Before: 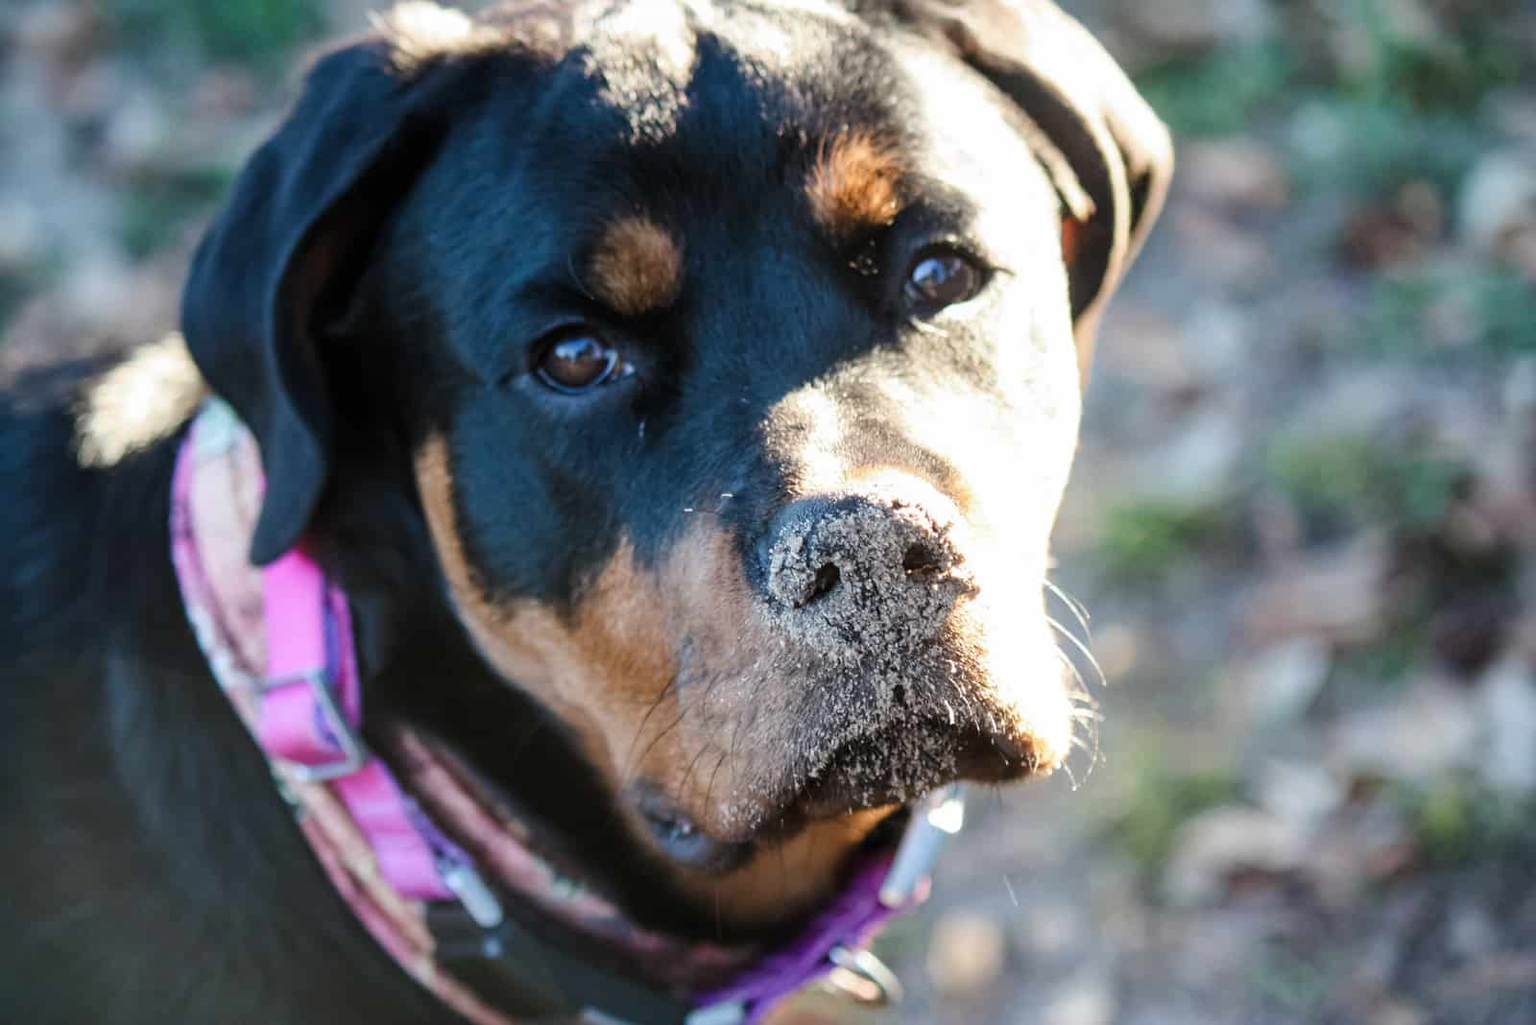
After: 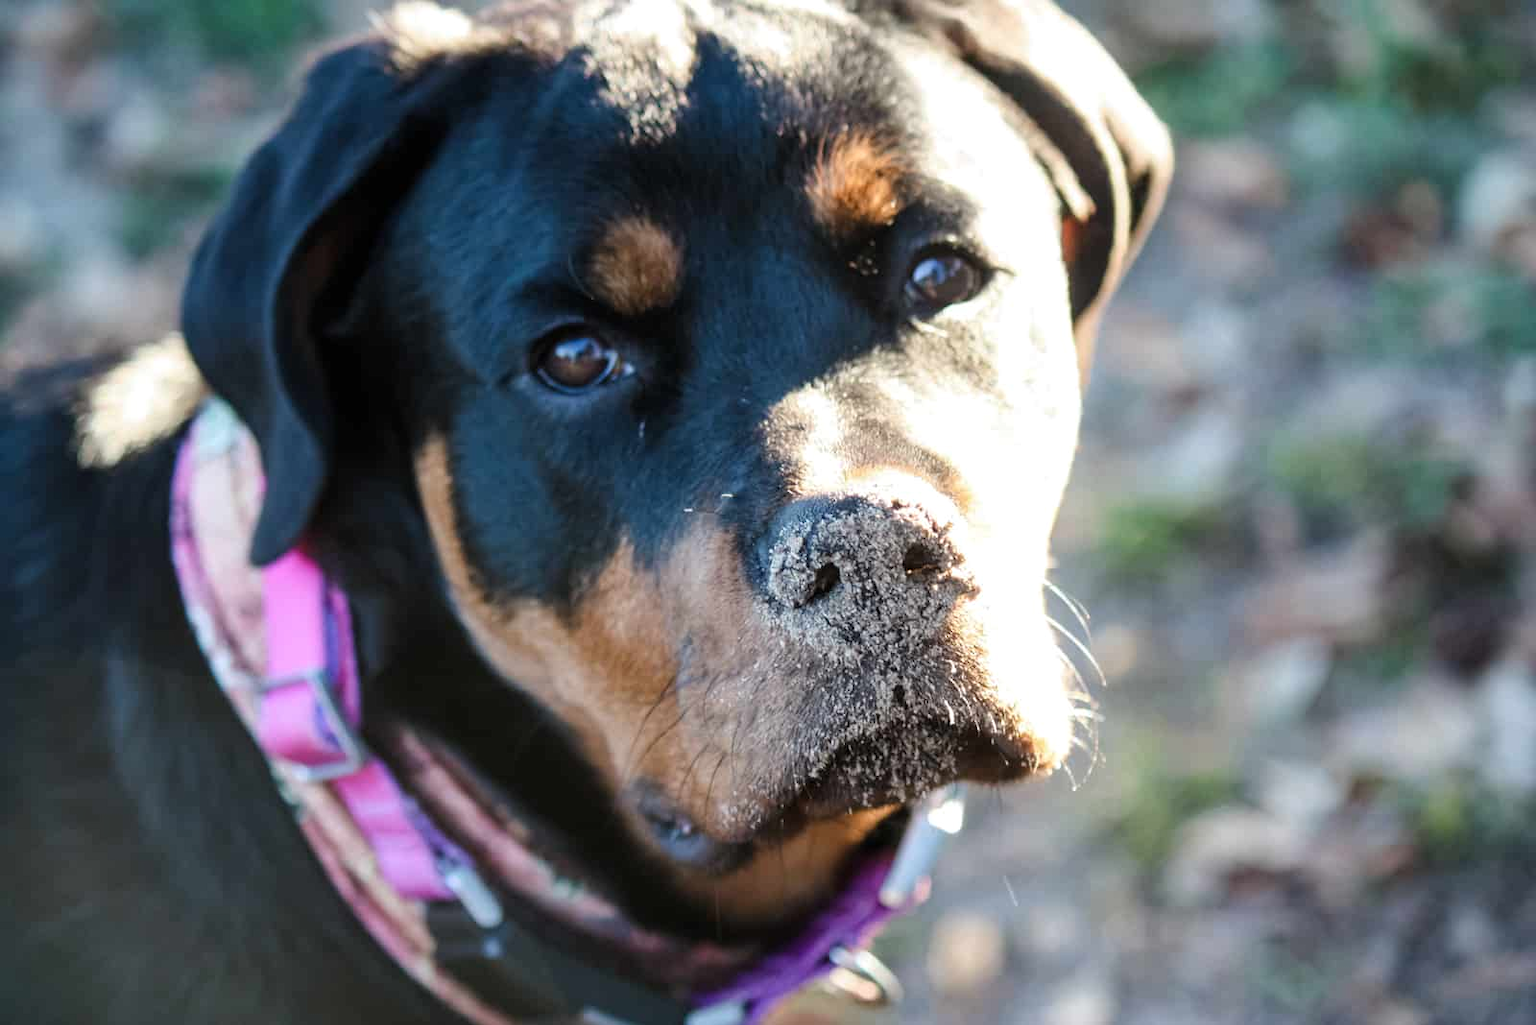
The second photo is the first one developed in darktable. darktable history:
shadows and highlights: shadows 13.04, white point adjustment 1.22, highlights -1.63, highlights color adjustment 73.35%, soften with gaussian
